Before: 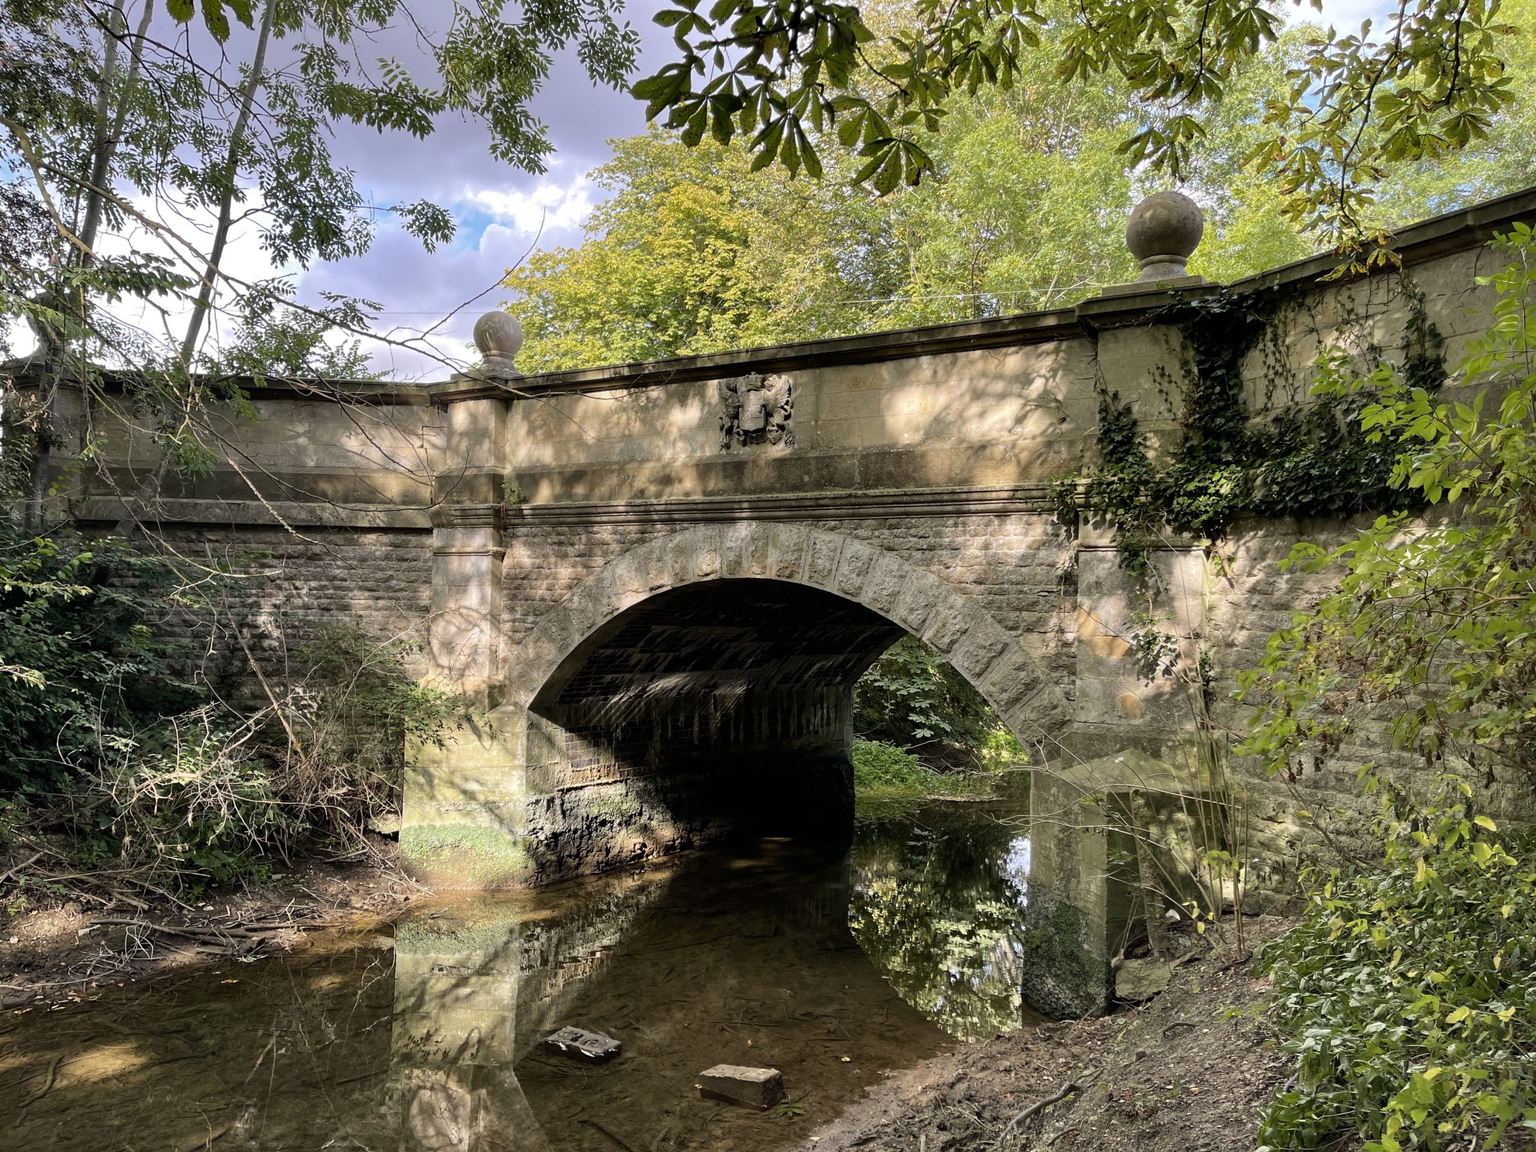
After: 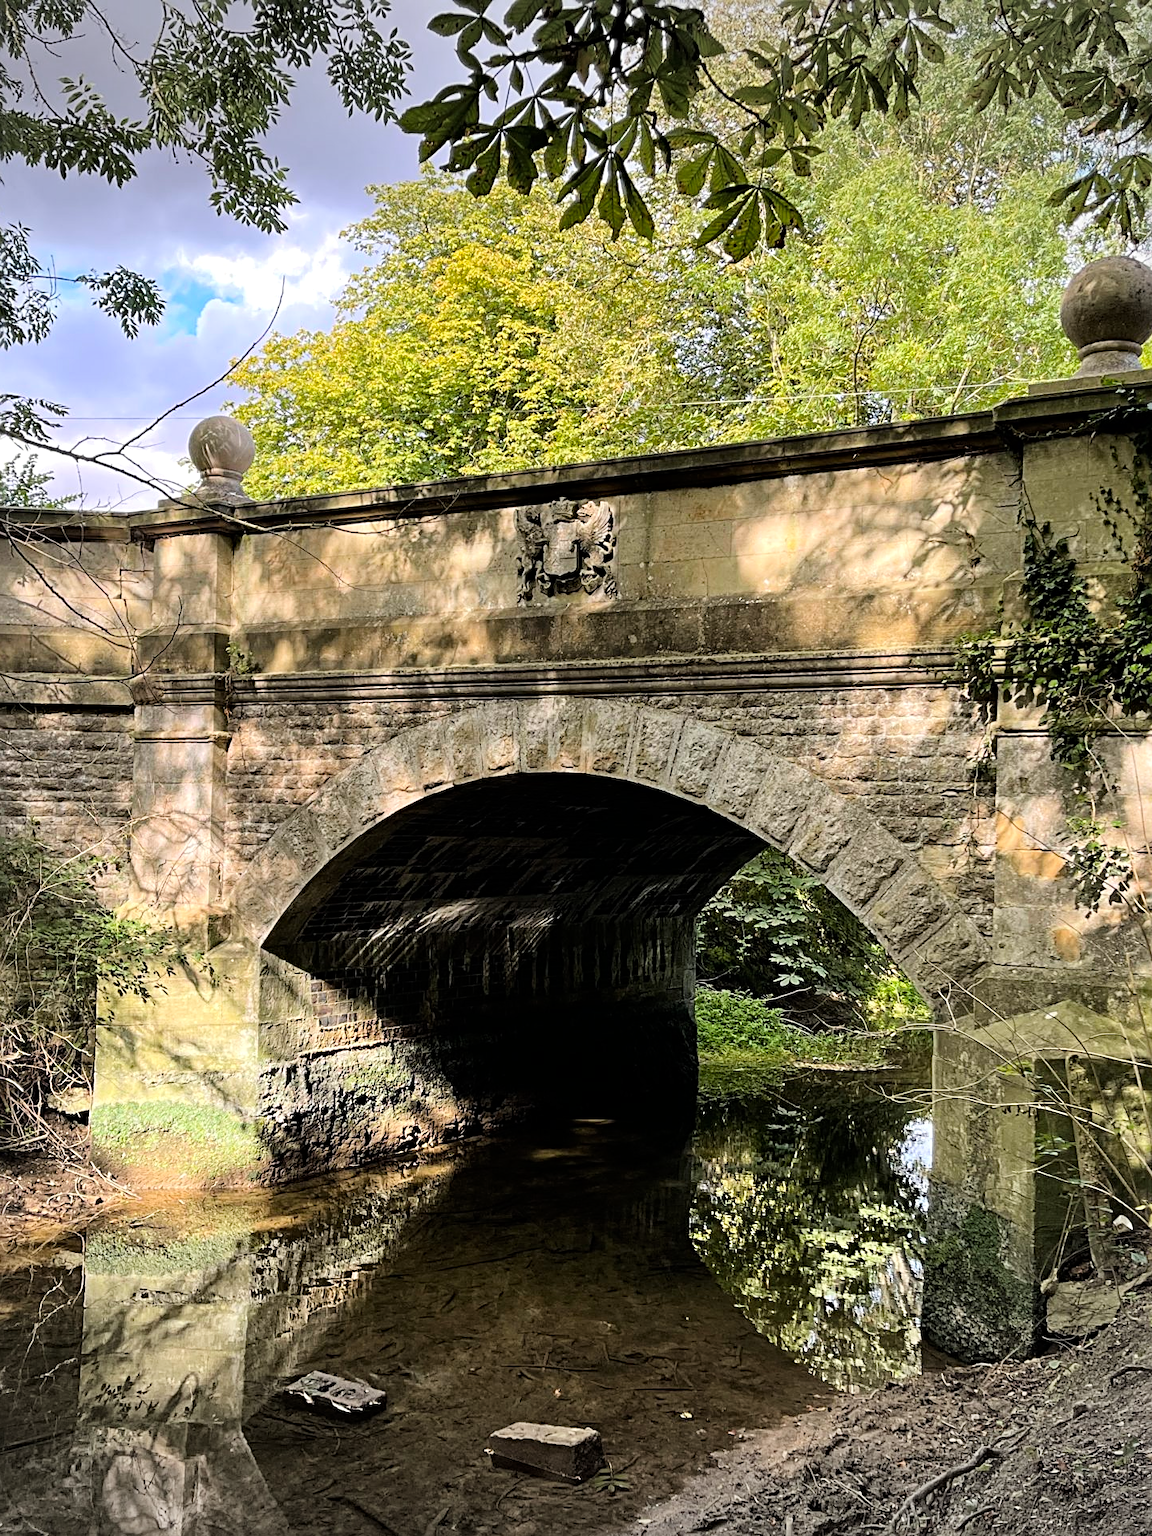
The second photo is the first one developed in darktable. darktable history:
haze removal: compatibility mode true, adaptive false
tone curve: curves: ch0 [(0, 0) (0.004, 0.001) (0.133, 0.112) (0.325, 0.362) (0.832, 0.893) (1, 1)], color space Lab, linked channels, preserve colors none
sharpen: radius 3.119
vignetting: fall-off start 100%, brightness -0.282, width/height ratio 1.31
crop: left 21.674%, right 22.086%
